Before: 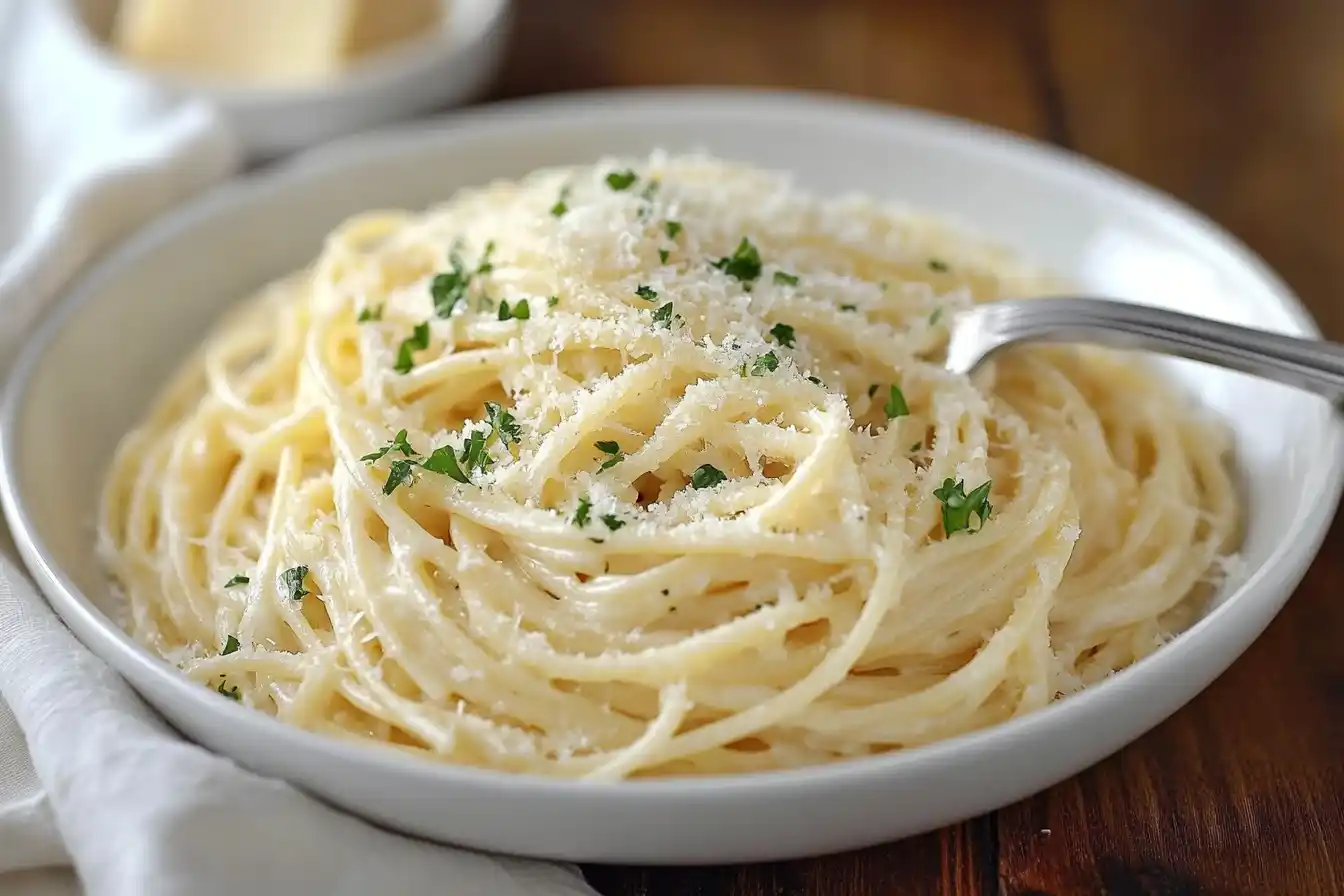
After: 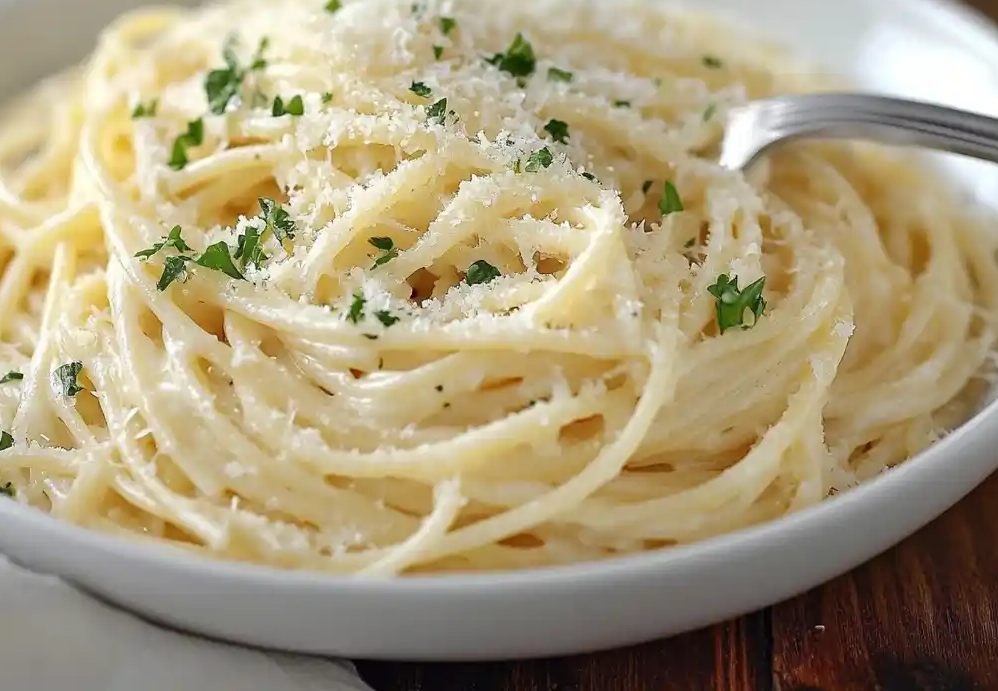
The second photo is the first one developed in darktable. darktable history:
crop: left 16.822%, top 22.862%, right 8.885%
